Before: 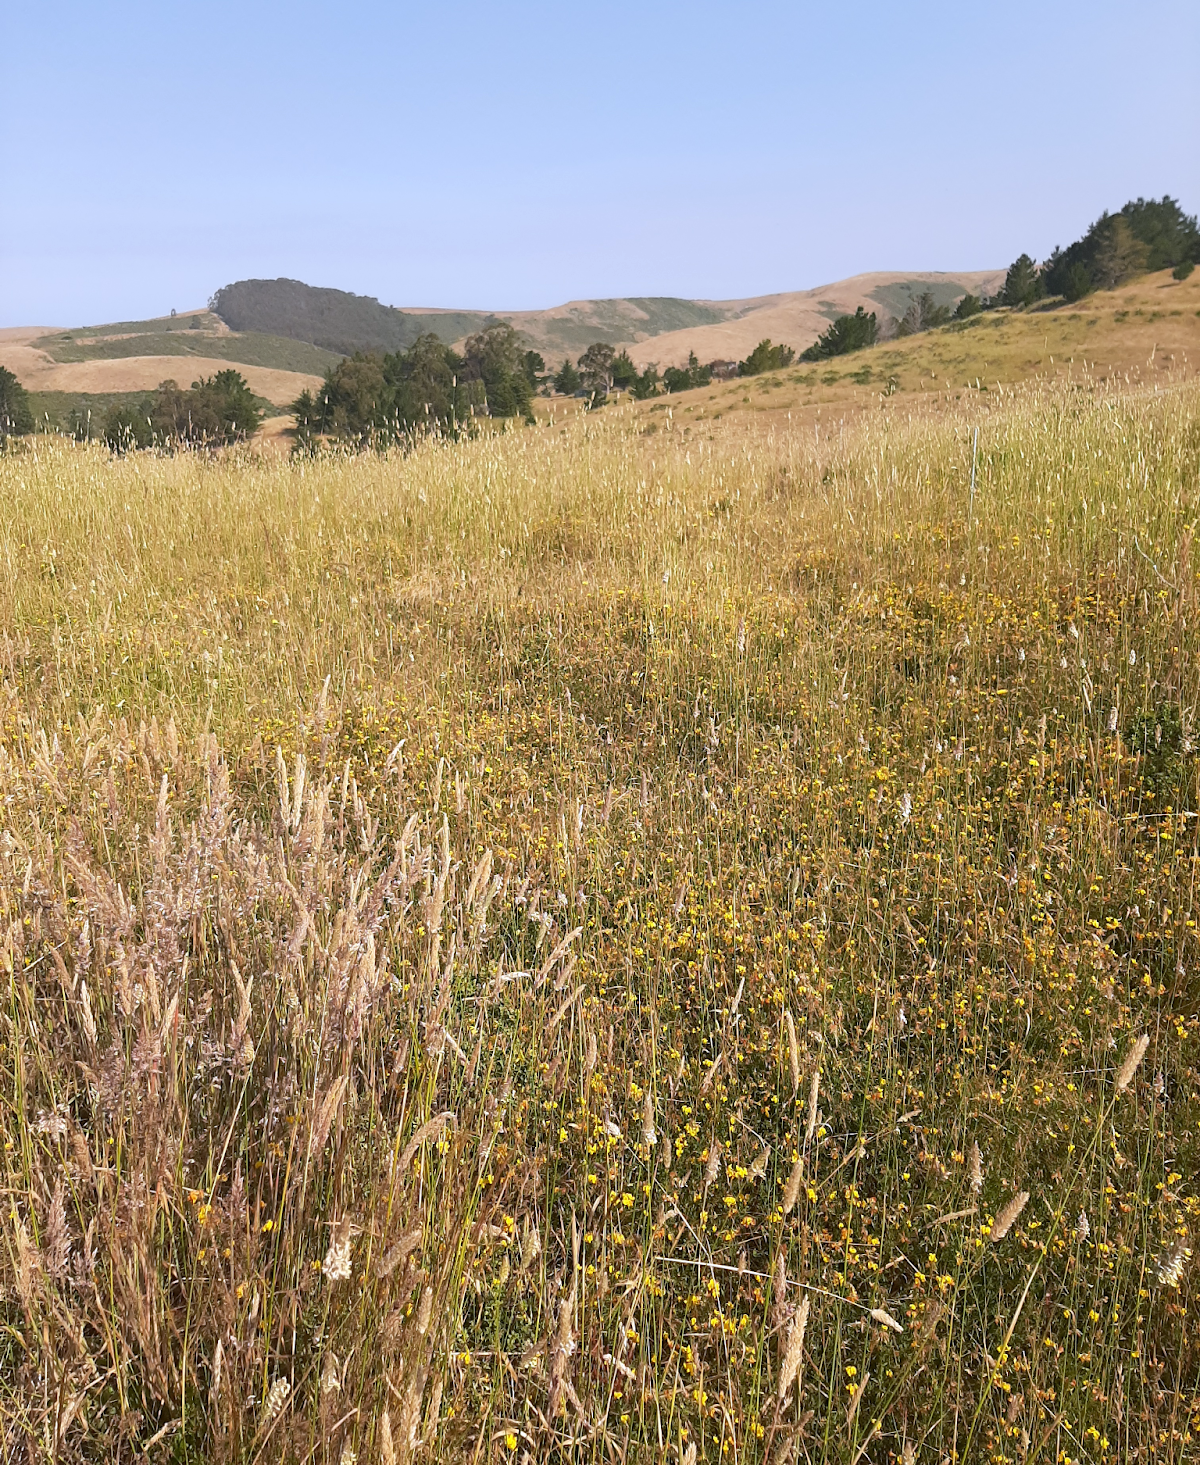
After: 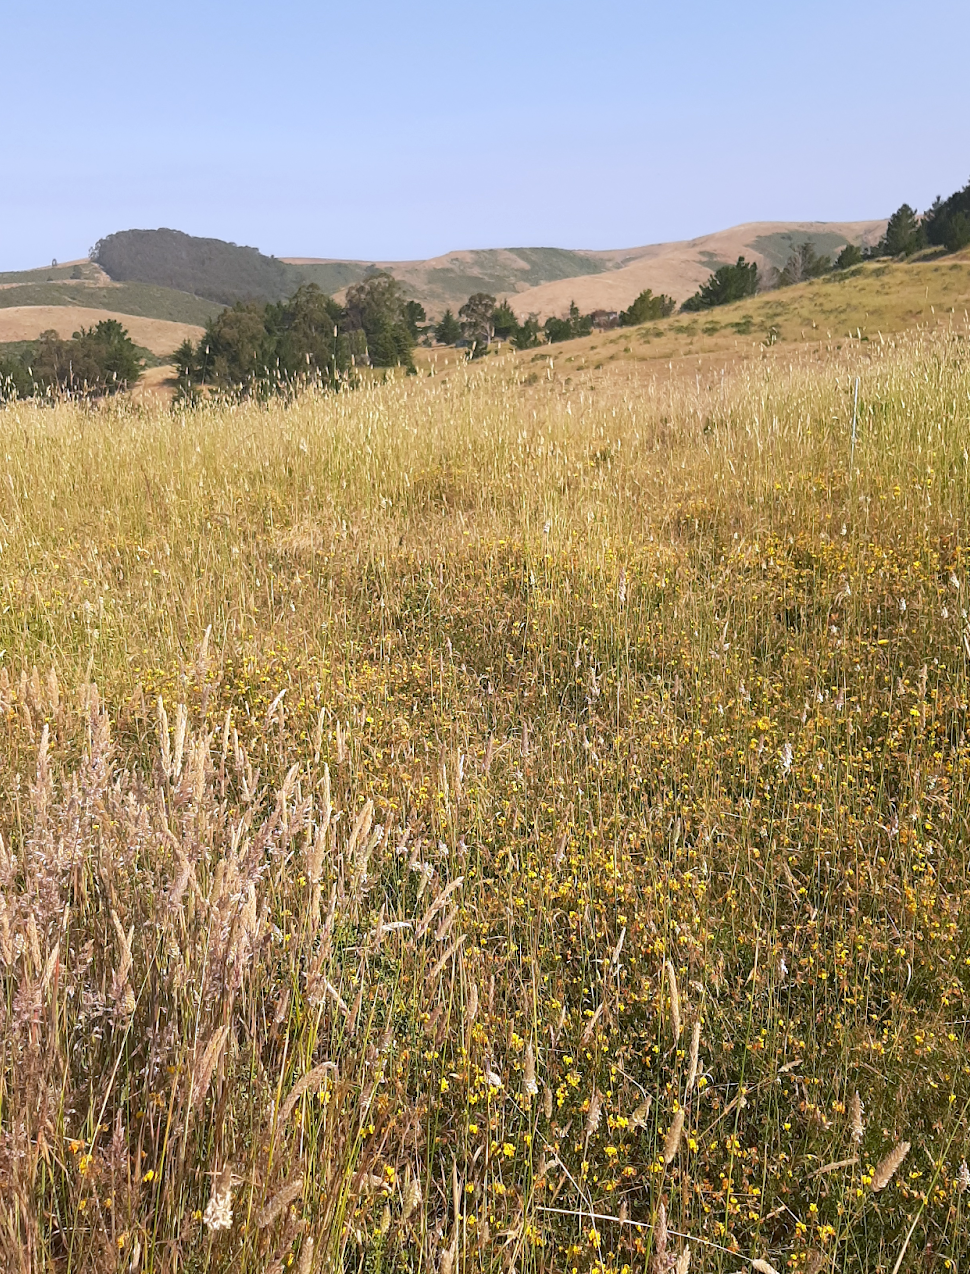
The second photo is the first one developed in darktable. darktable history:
crop: left 9.929%, top 3.475%, right 9.188%, bottom 9.529%
tone equalizer: on, module defaults
